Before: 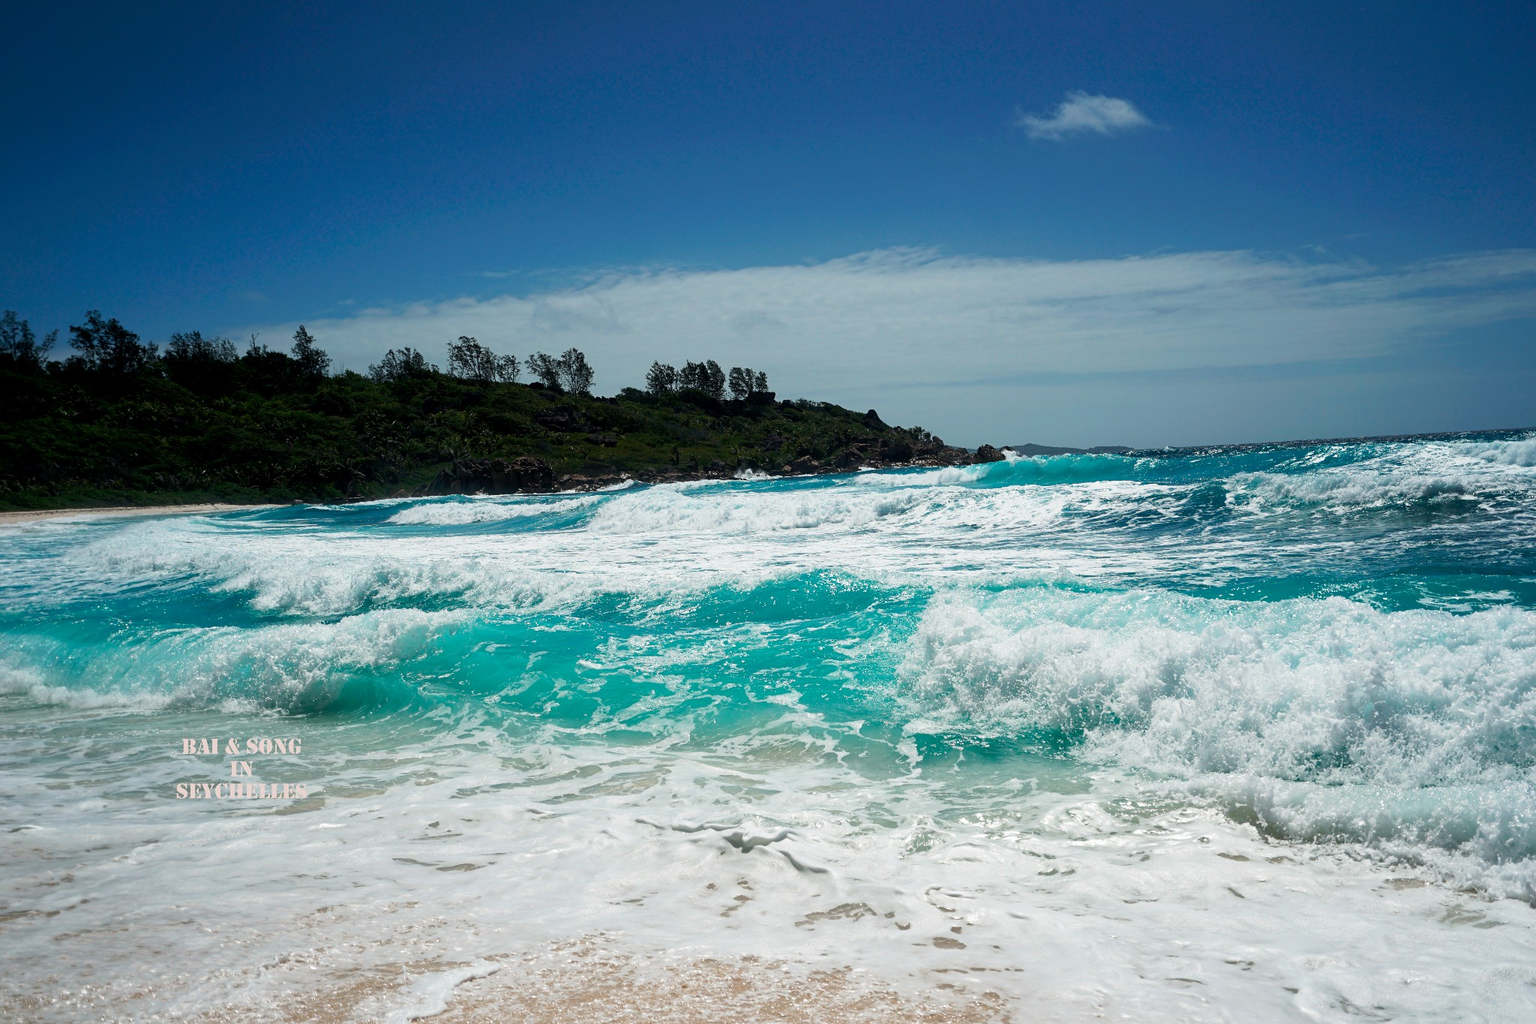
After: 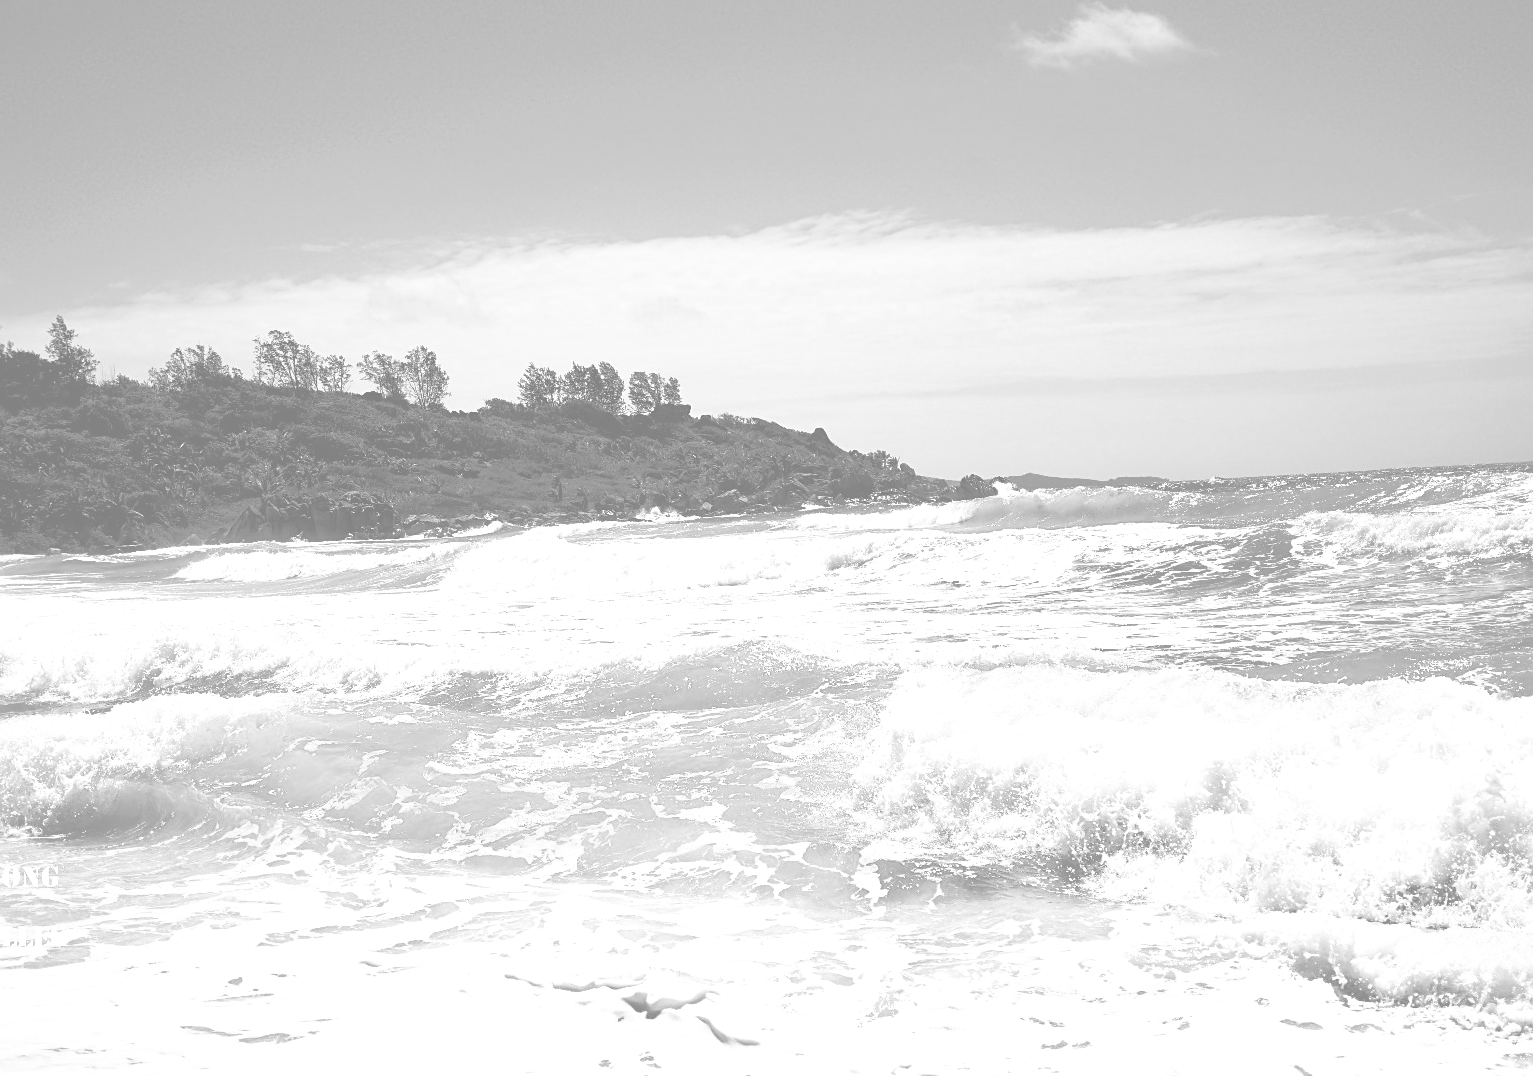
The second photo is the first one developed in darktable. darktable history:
crop: left 16.768%, top 8.653%, right 8.362%, bottom 12.485%
sharpen: amount 0.2
base curve: curves: ch0 [(0, 0) (0.495, 0.917) (1, 1)], preserve colors none
color correction: highlights a* 21.88, highlights b* 22.25
shadows and highlights: soften with gaussian
colorize: hue 43.2°, saturation 40%, version 1
monochrome: a -74.22, b 78.2
exposure: compensate highlight preservation false
